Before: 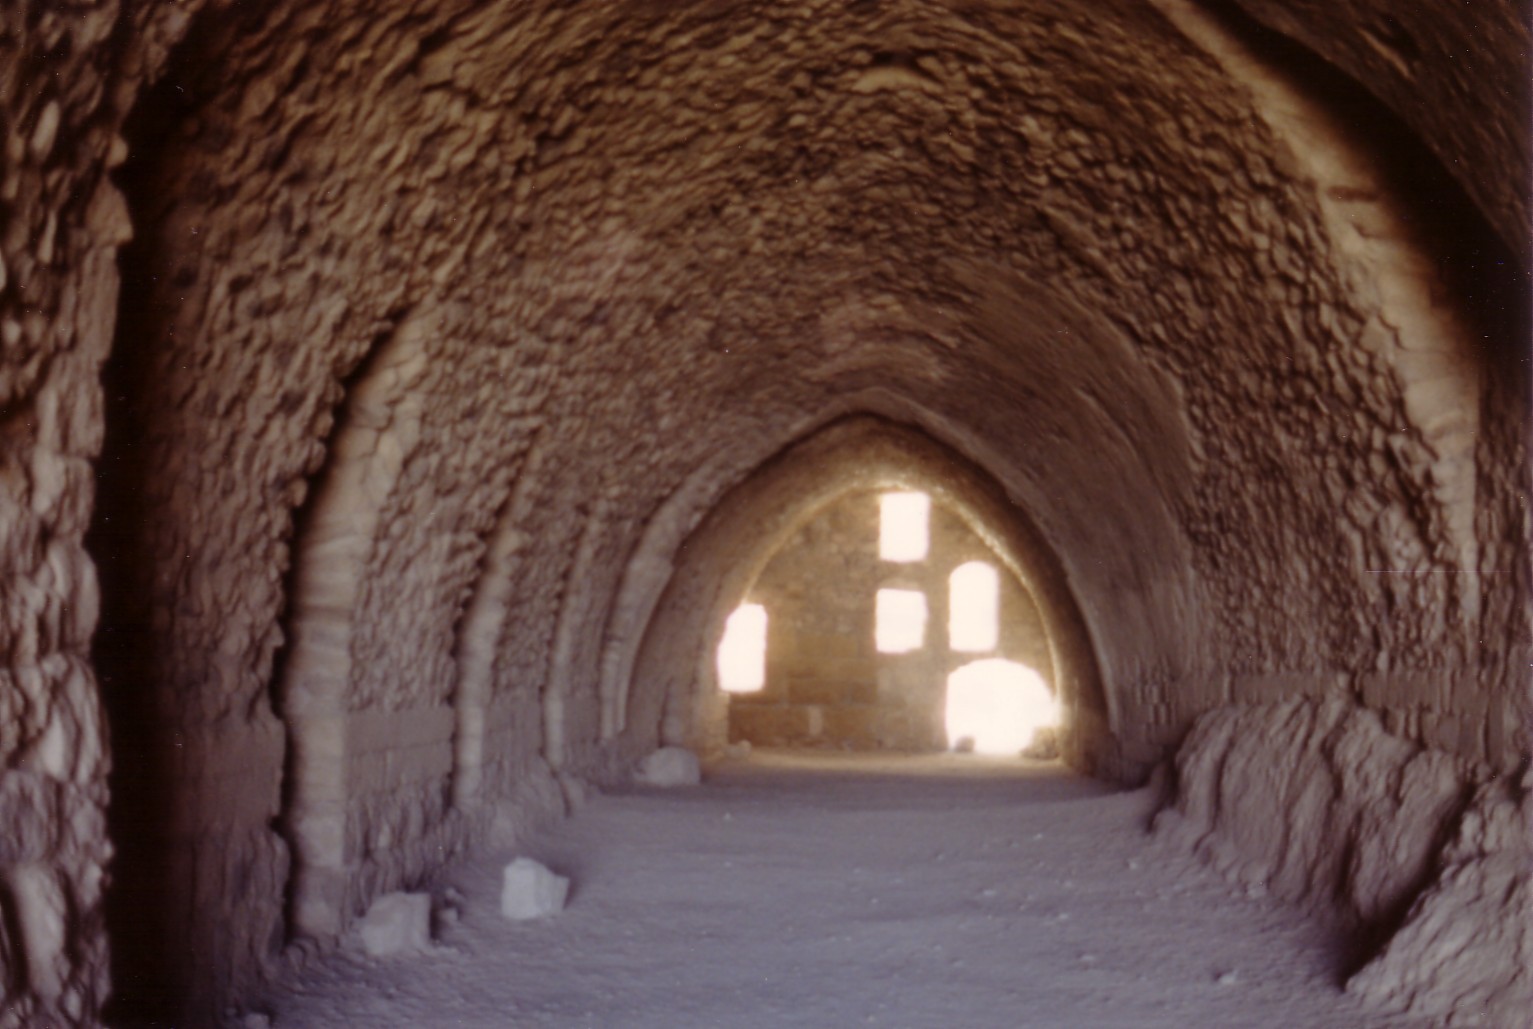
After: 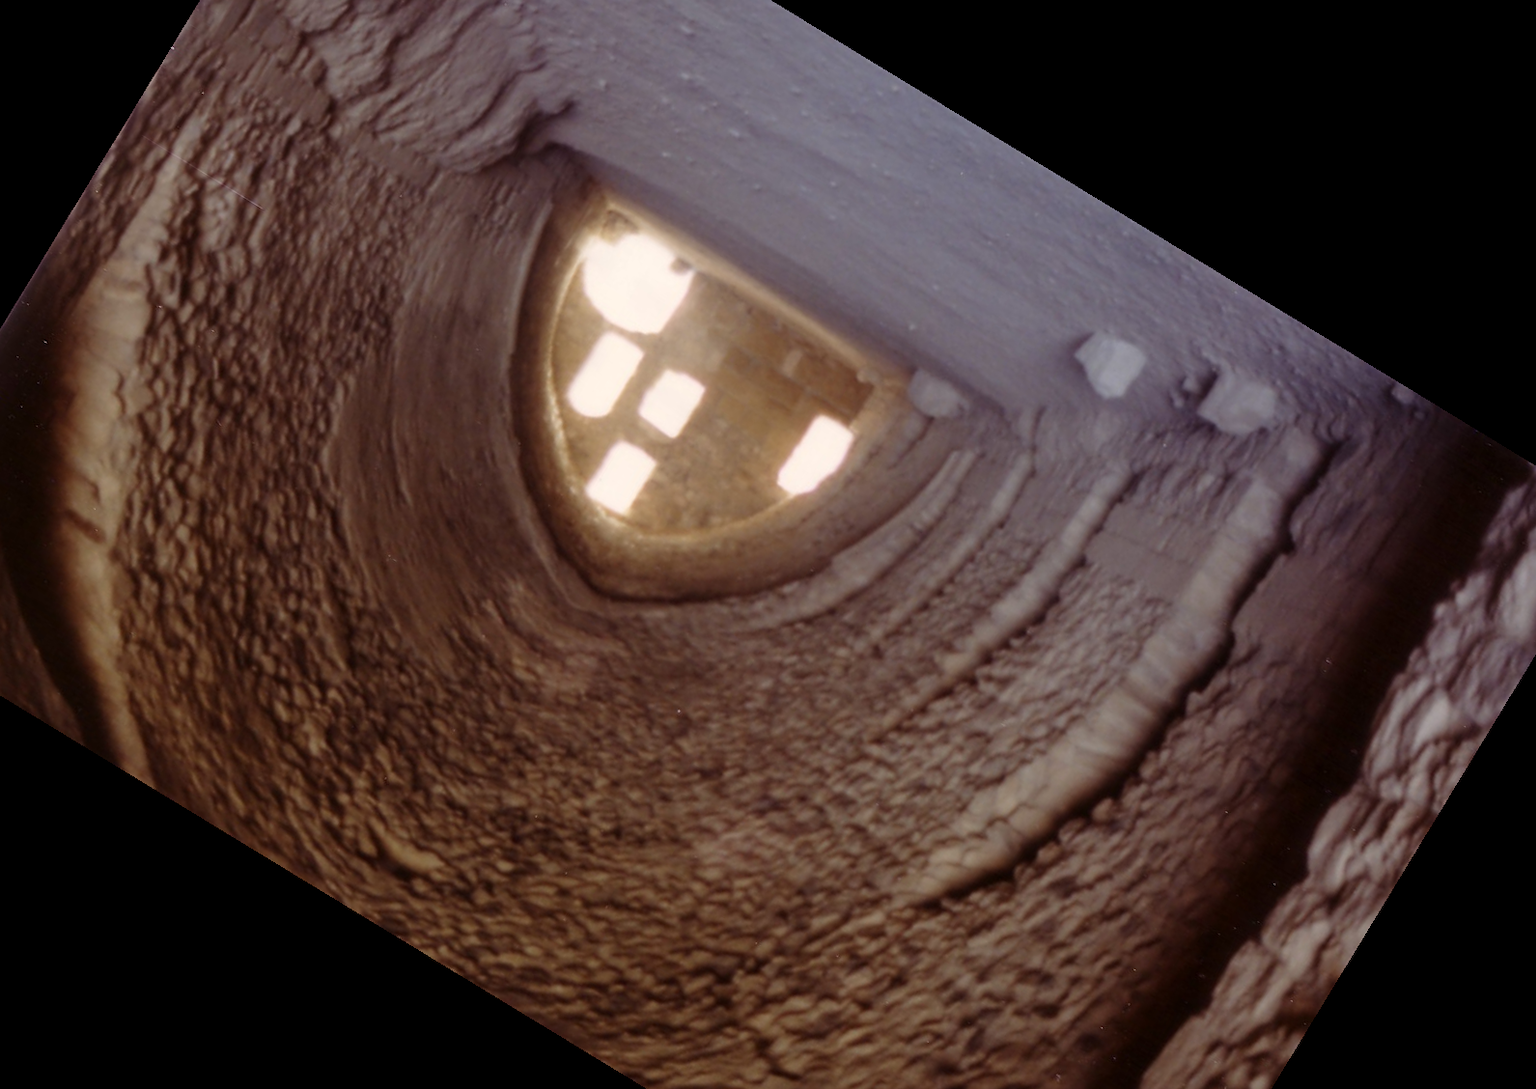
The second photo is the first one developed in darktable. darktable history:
crop and rotate: angle 148.68°, left 9.111%, top 15.603%, right 4.588%, bottom 17.041%
sharpen: amount 0.2
